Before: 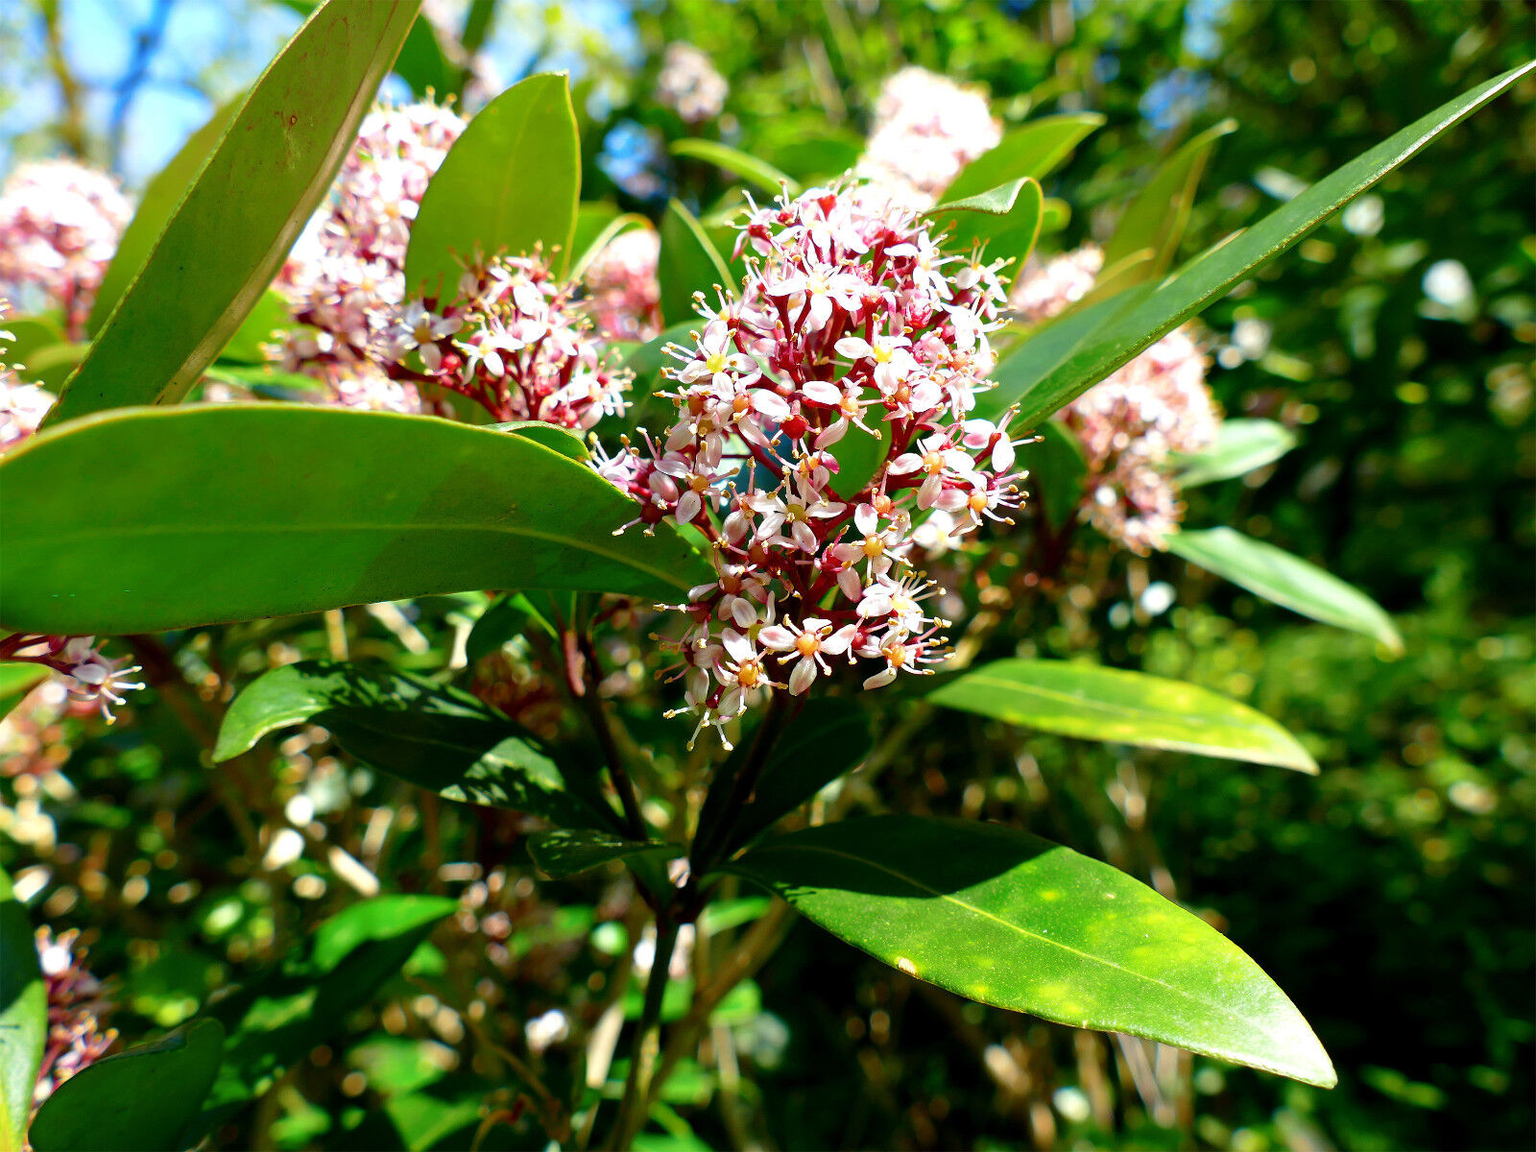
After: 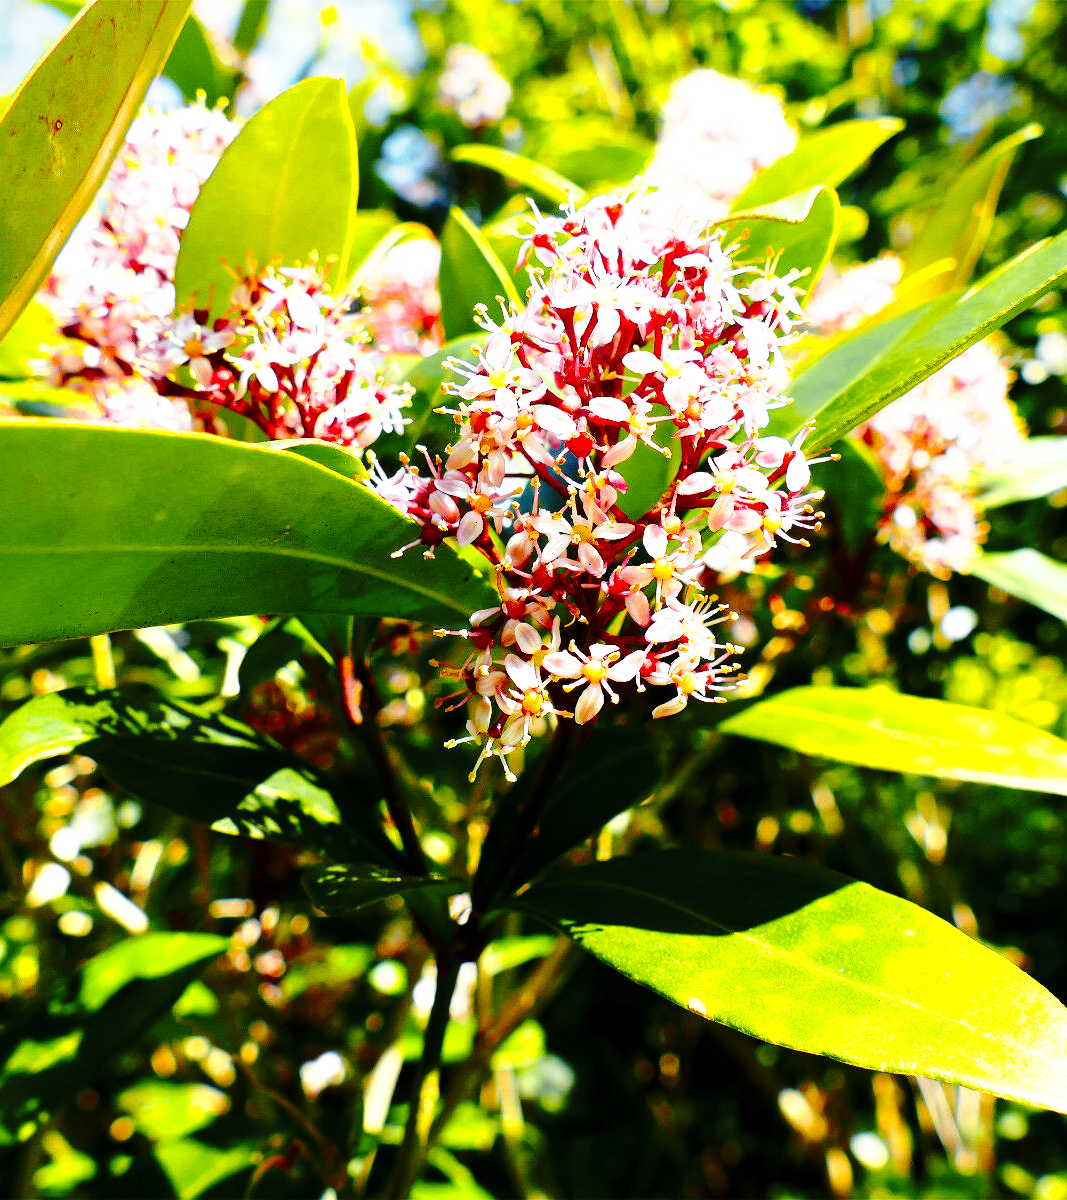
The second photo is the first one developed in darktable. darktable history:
base curve: curves: ch0 [(0, 0) (0.04, 0.03) (0.133, 0.232) (0.448, 0.748) (0.843, 0.968) (1, 1)], preserve colors none
color zones: curves: ch0 [(0, 0.511) (0.143, 0.531) (0.286, 0.56) (0.429, 0.5) (0.571, 0.5) (0.714, 0.5) (0.857, 0.5) (1, 0.5)]; ch1 [(0, 0.525) (0.143, 0.705) (0.286, 0.715) (0.429, 0.35) (0.571, 0.35) (0.714, 0.35) (0.857, 0.4) (1, 0.4)]; ch2 [(0, 0.572) (0.143, 0.512) (0.286, 0.473) (0.429, 0.45) (0.571, 0.5) (0.714, 0.5) (0.857, 0.518) (1, 0.518)]
crop and rotate: left 15.456%, right 17.84%
